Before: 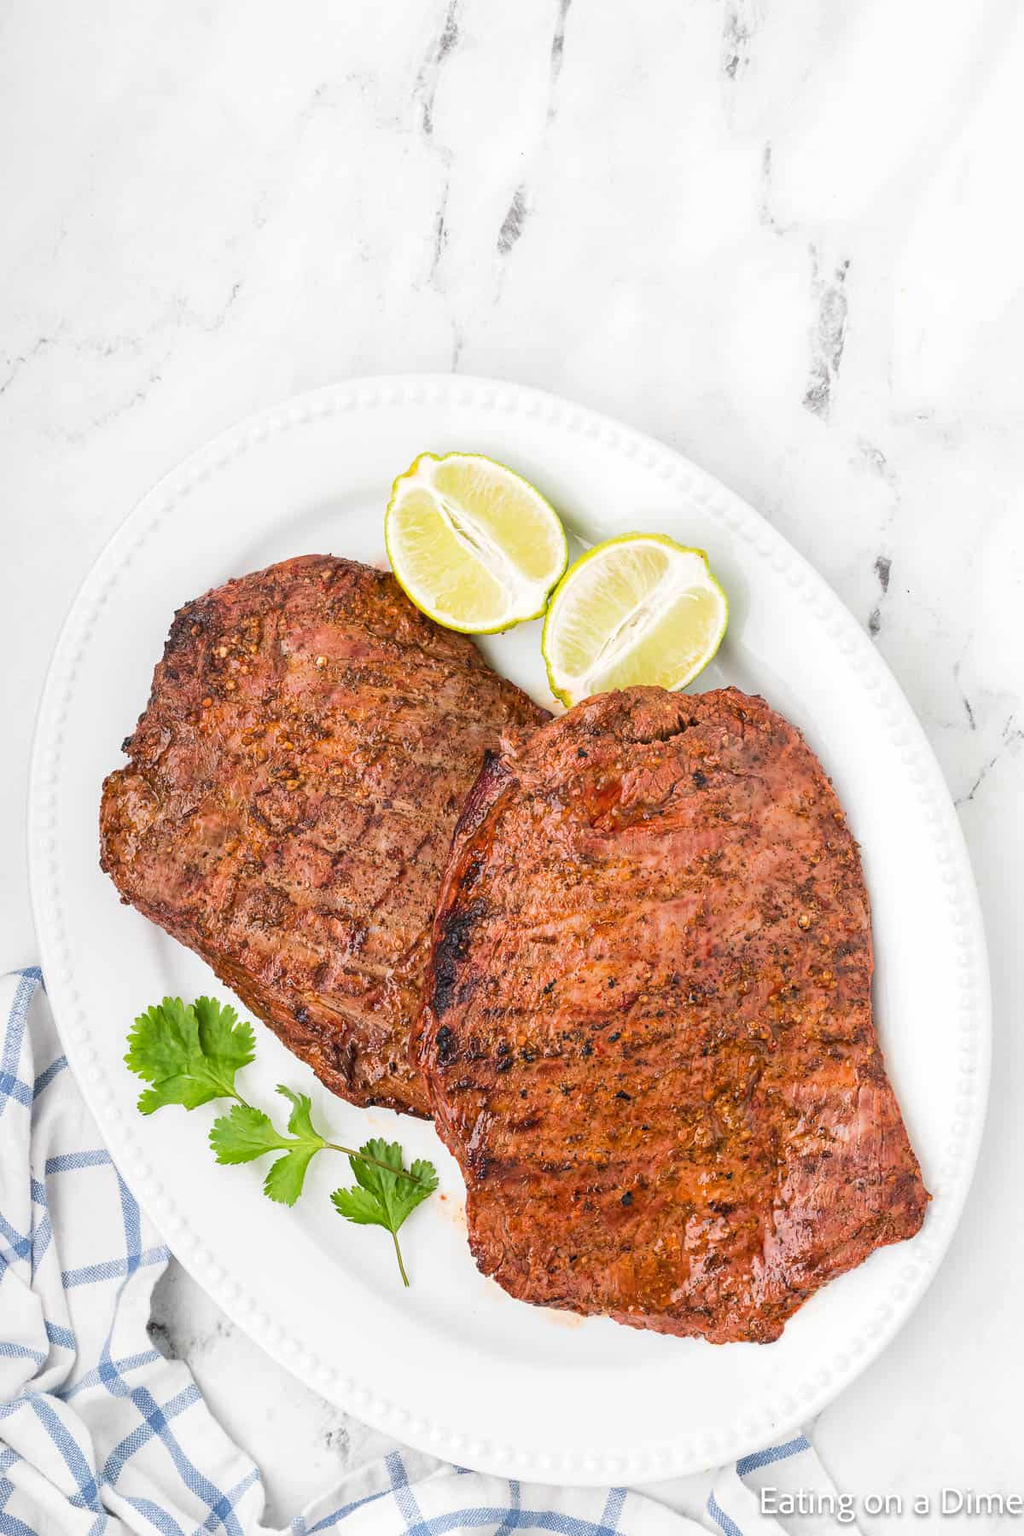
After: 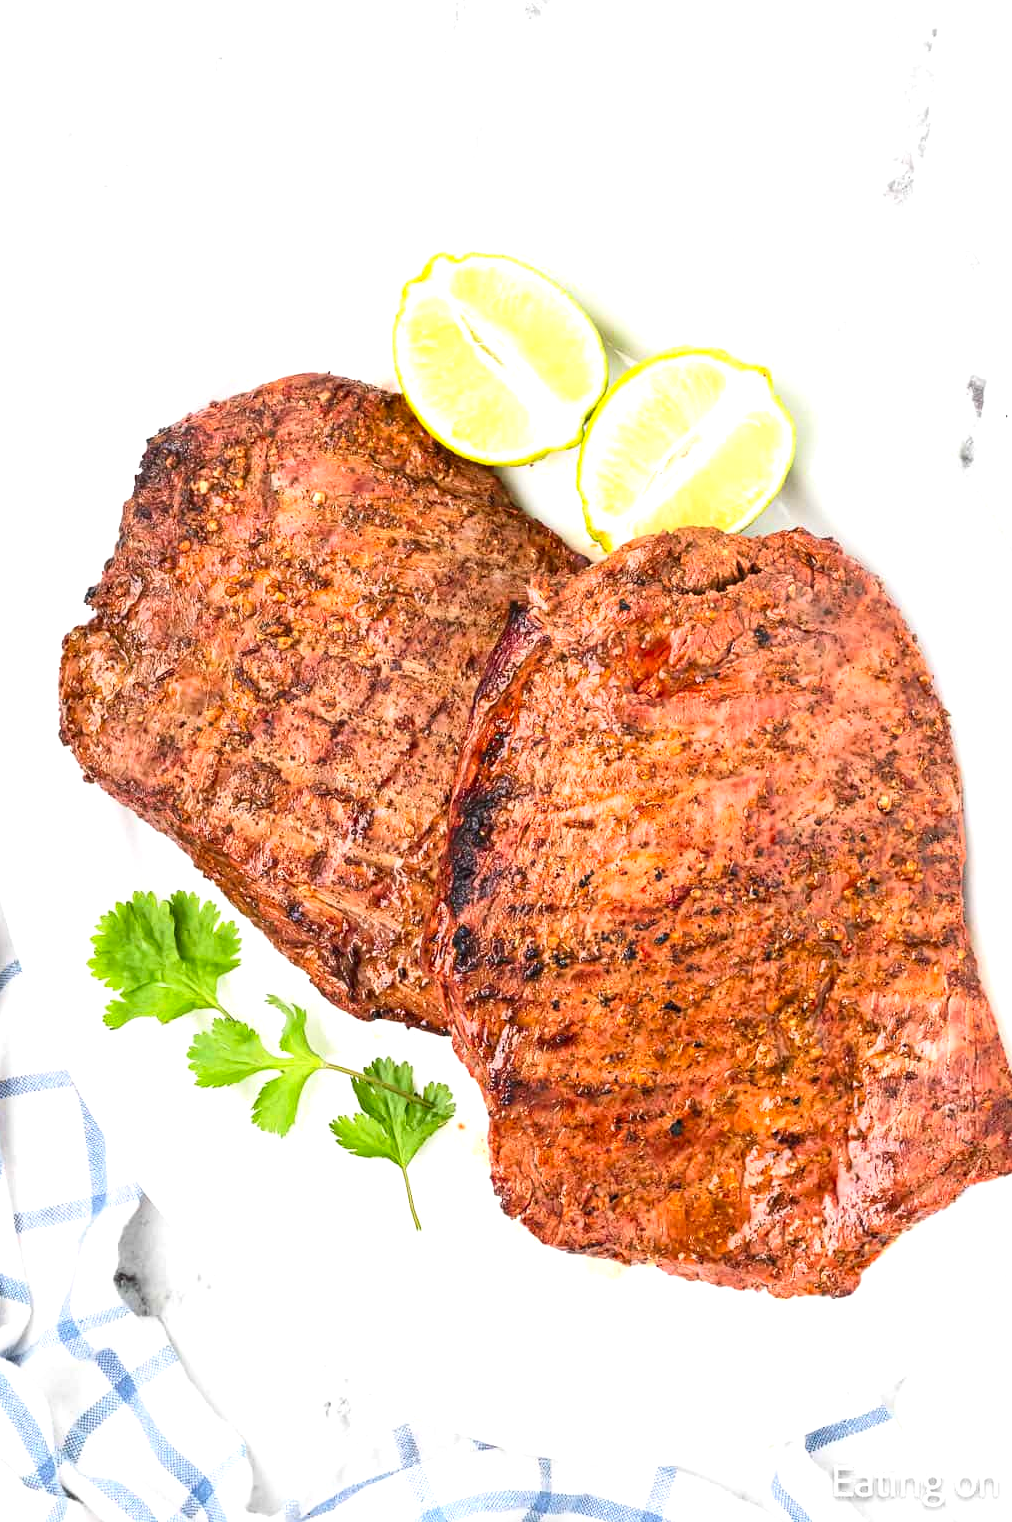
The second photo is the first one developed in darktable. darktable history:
exposure: exposure 0.609 EV, compensate exposure bias true, compensate highlight preservation false
contrast brightness saturation: contrast 0.148, brightness -0.012, saturation 0.104
crop and rotate: left 4.895%, top 15.406%, right 10.708%
